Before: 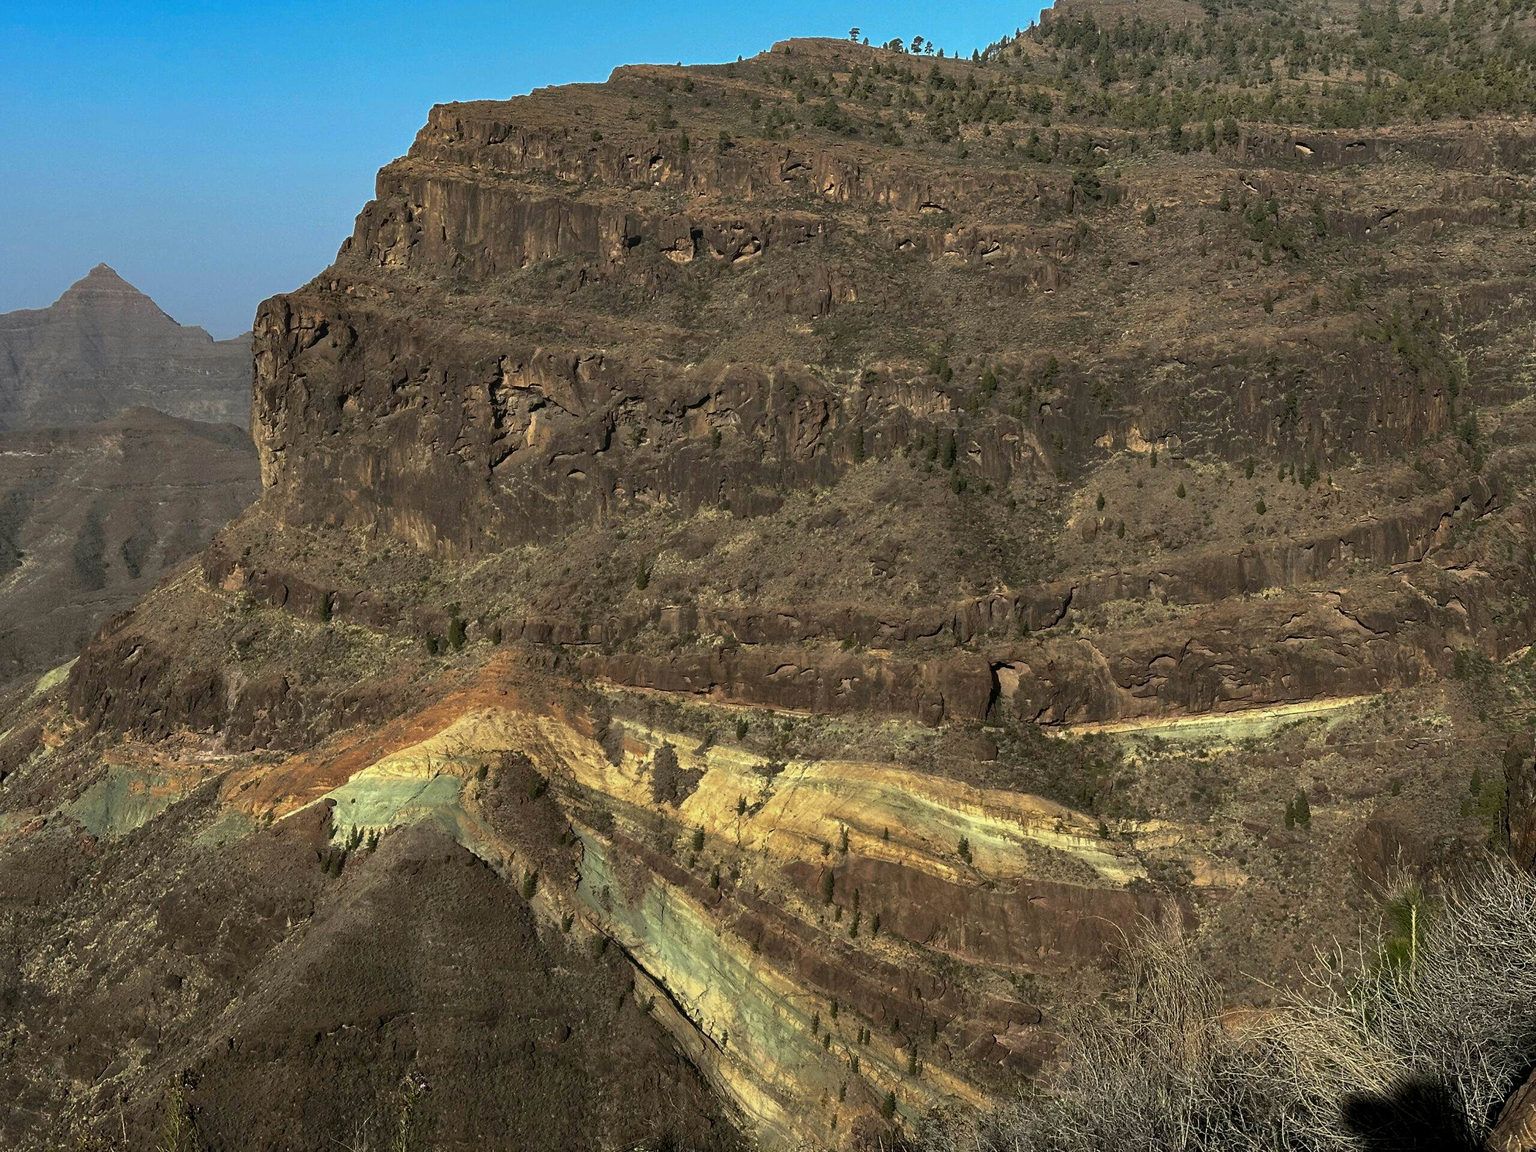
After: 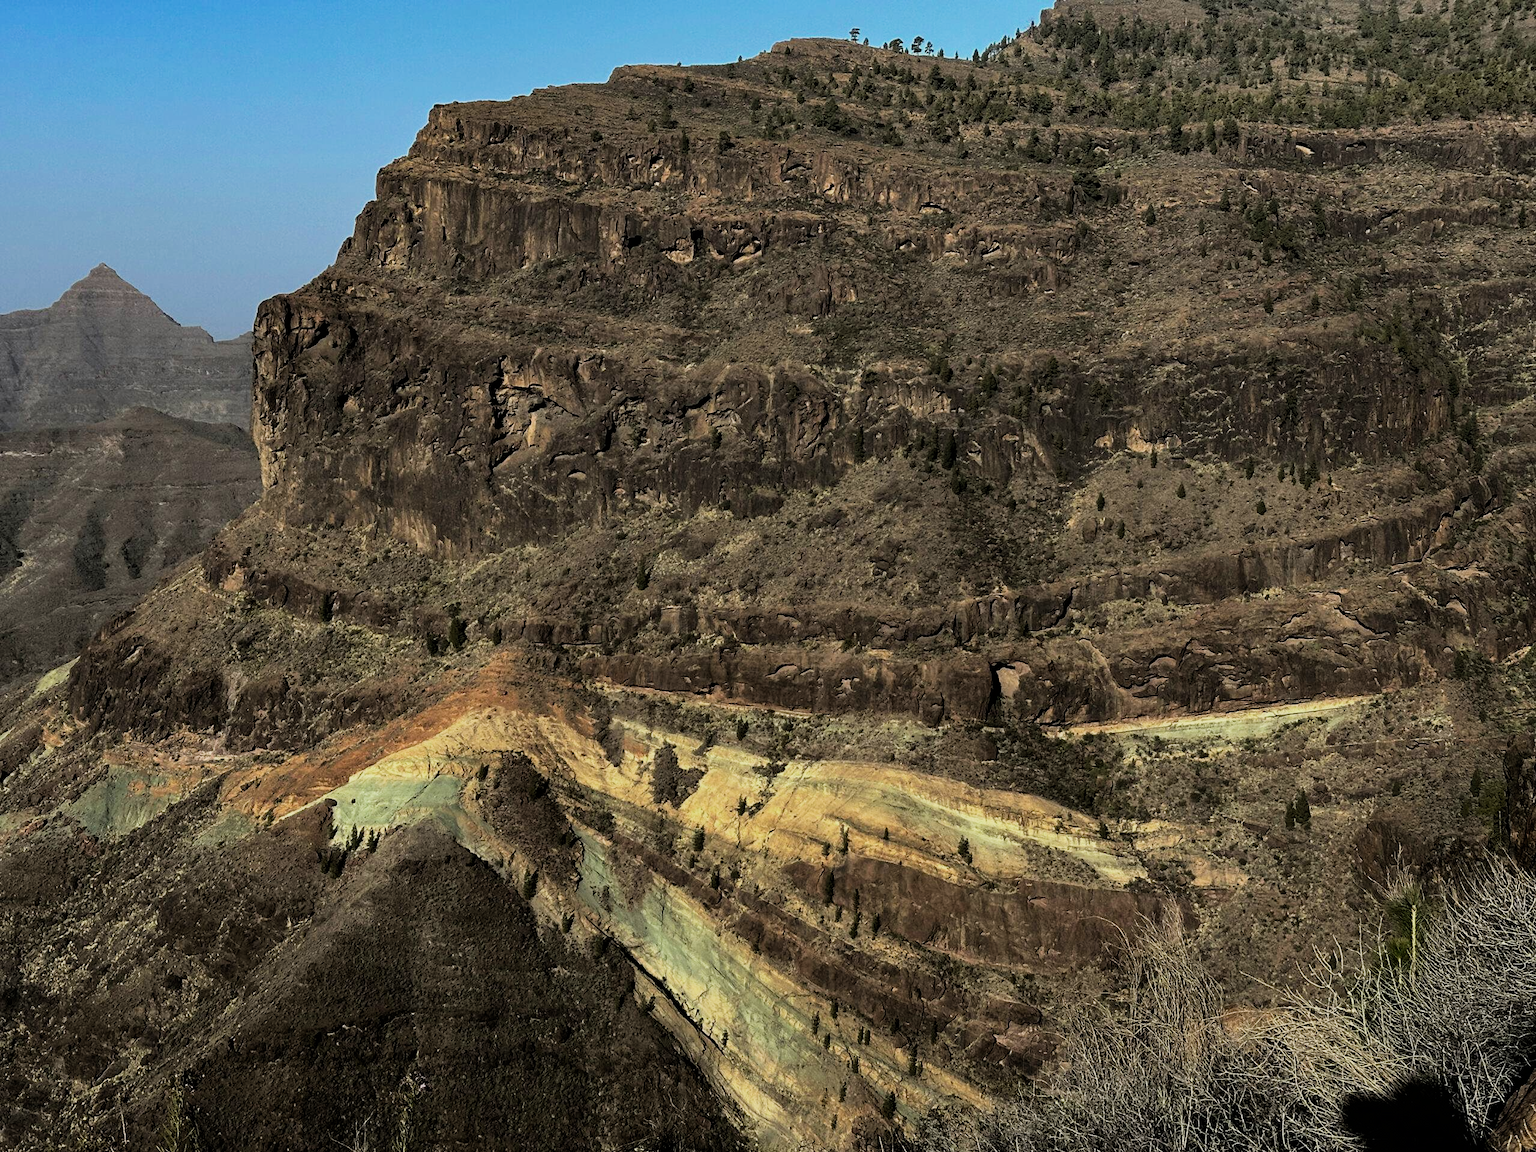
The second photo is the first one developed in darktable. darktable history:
filmic rgb: black relative exposure -5.04 EV, white relative exposure 4 EV, hardness 2.9, contrast 1.299, highlights saturation mix -28.96%
